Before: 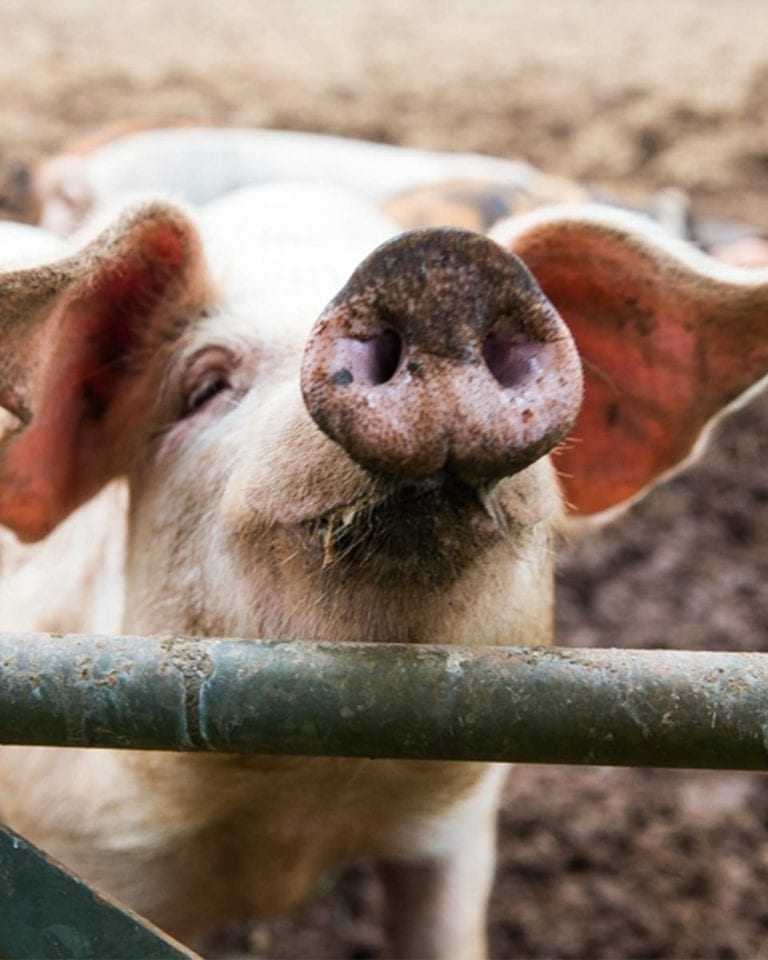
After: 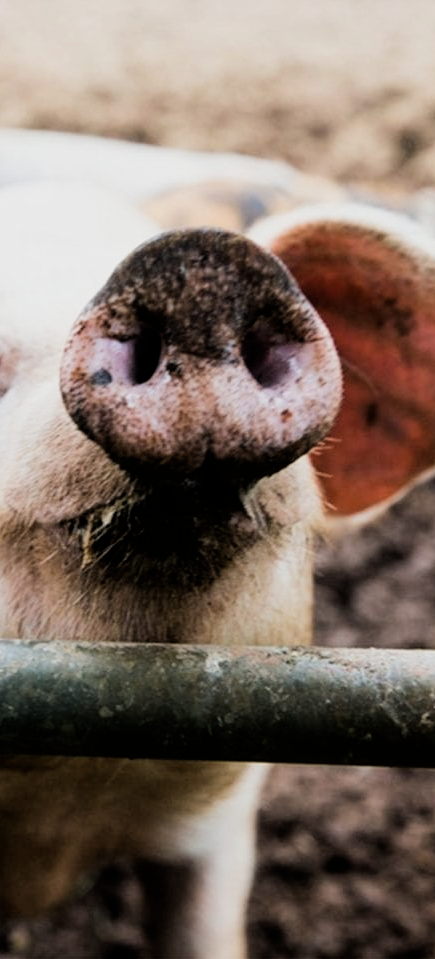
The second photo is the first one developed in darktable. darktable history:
crop: left 31.458%, top 0%, right 11.876%
filmic rgb: black relative exposure -5 EV, white relative exposure 3.5 EV, hardness 3.19, contrast 1.3, highlights saturation mix -50%
